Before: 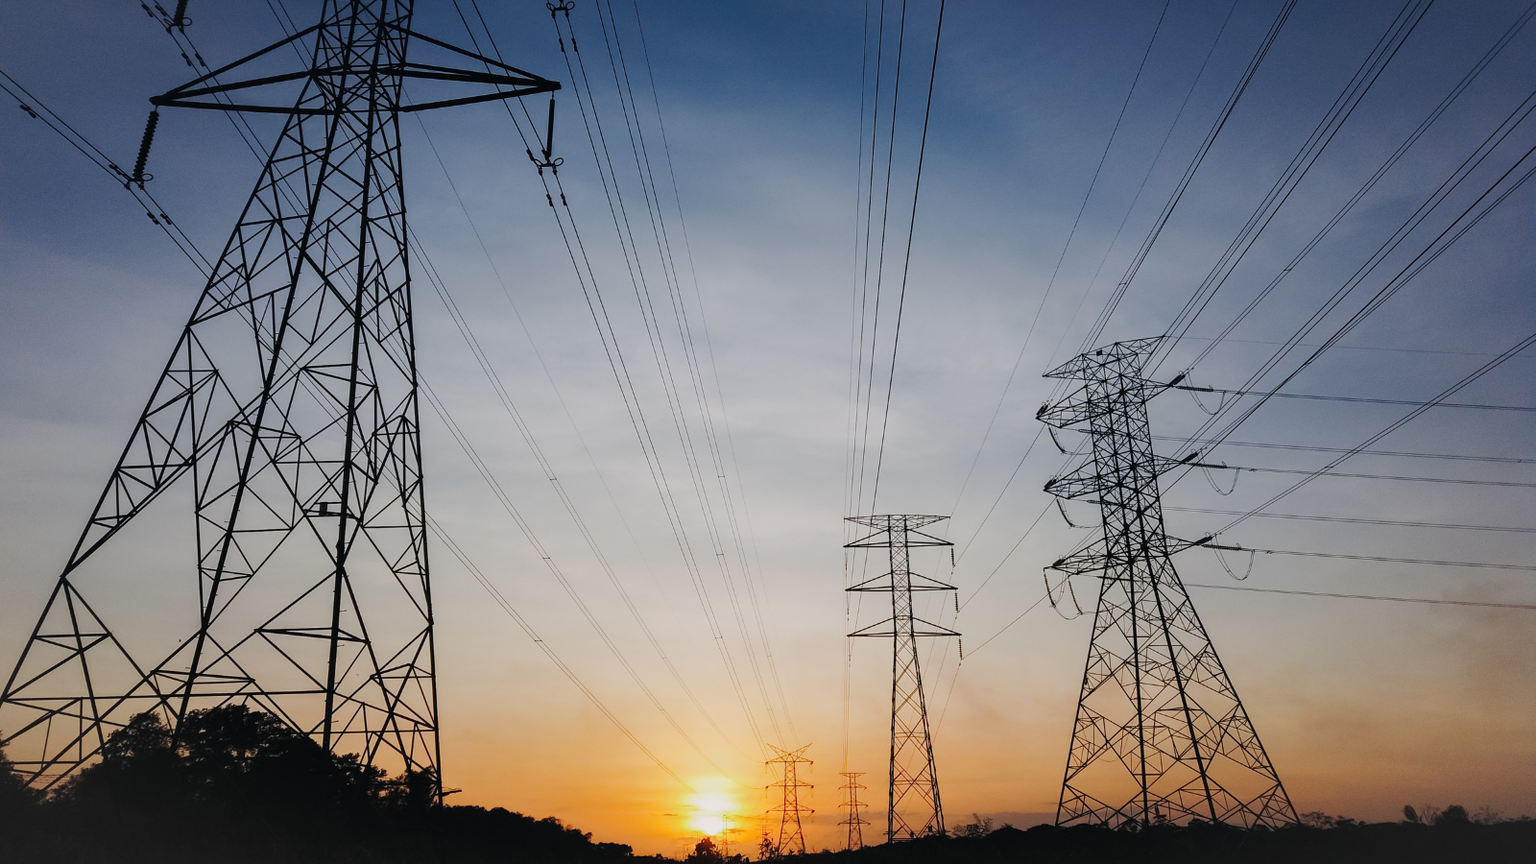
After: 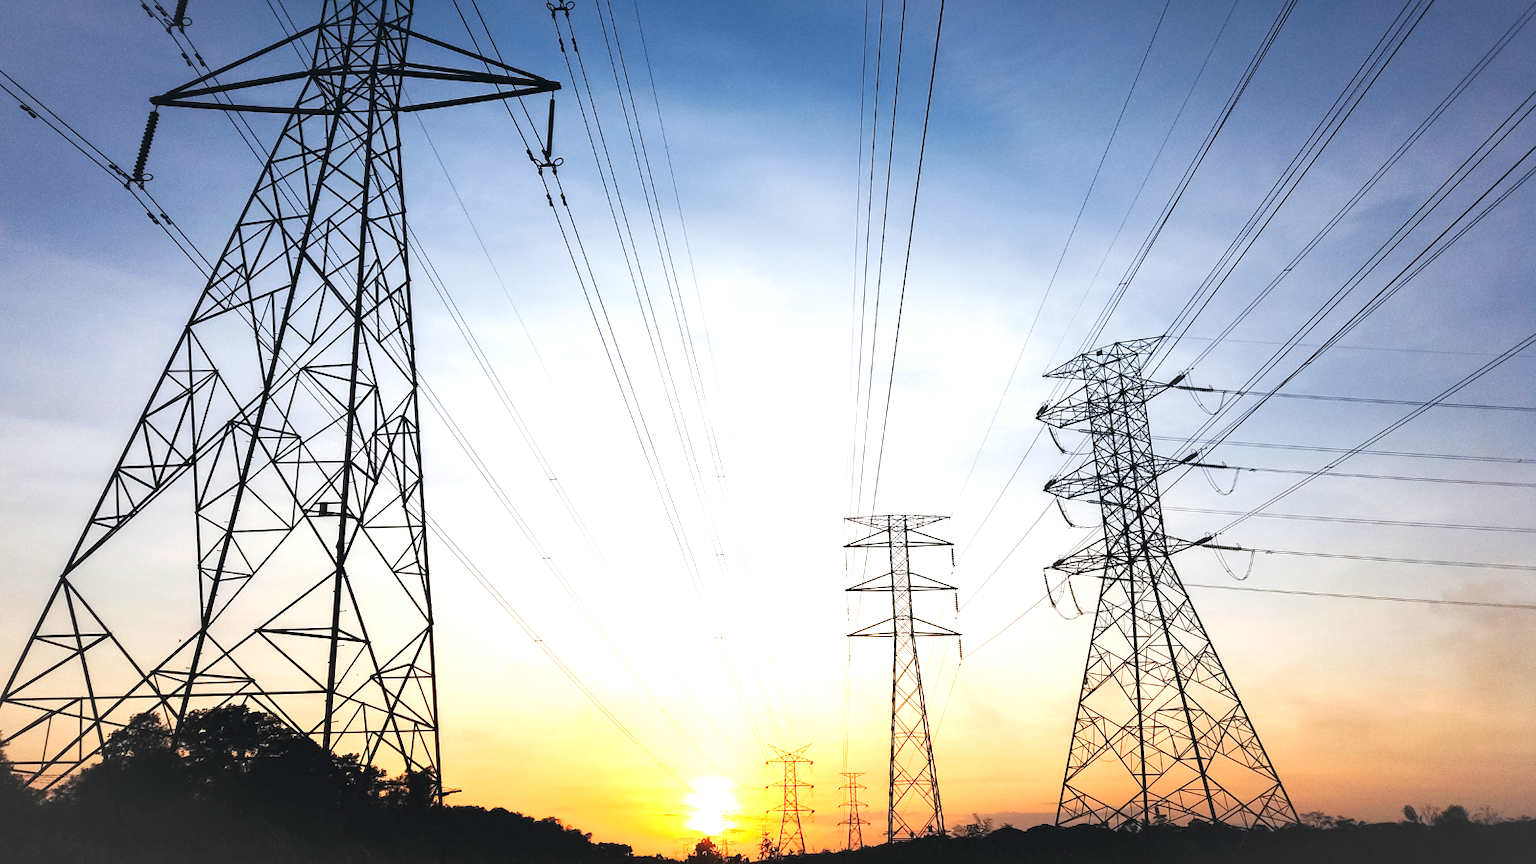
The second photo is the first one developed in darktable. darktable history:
exposure: black level correction 0, exposure 1.298 EV, compensate highlight preservation false
